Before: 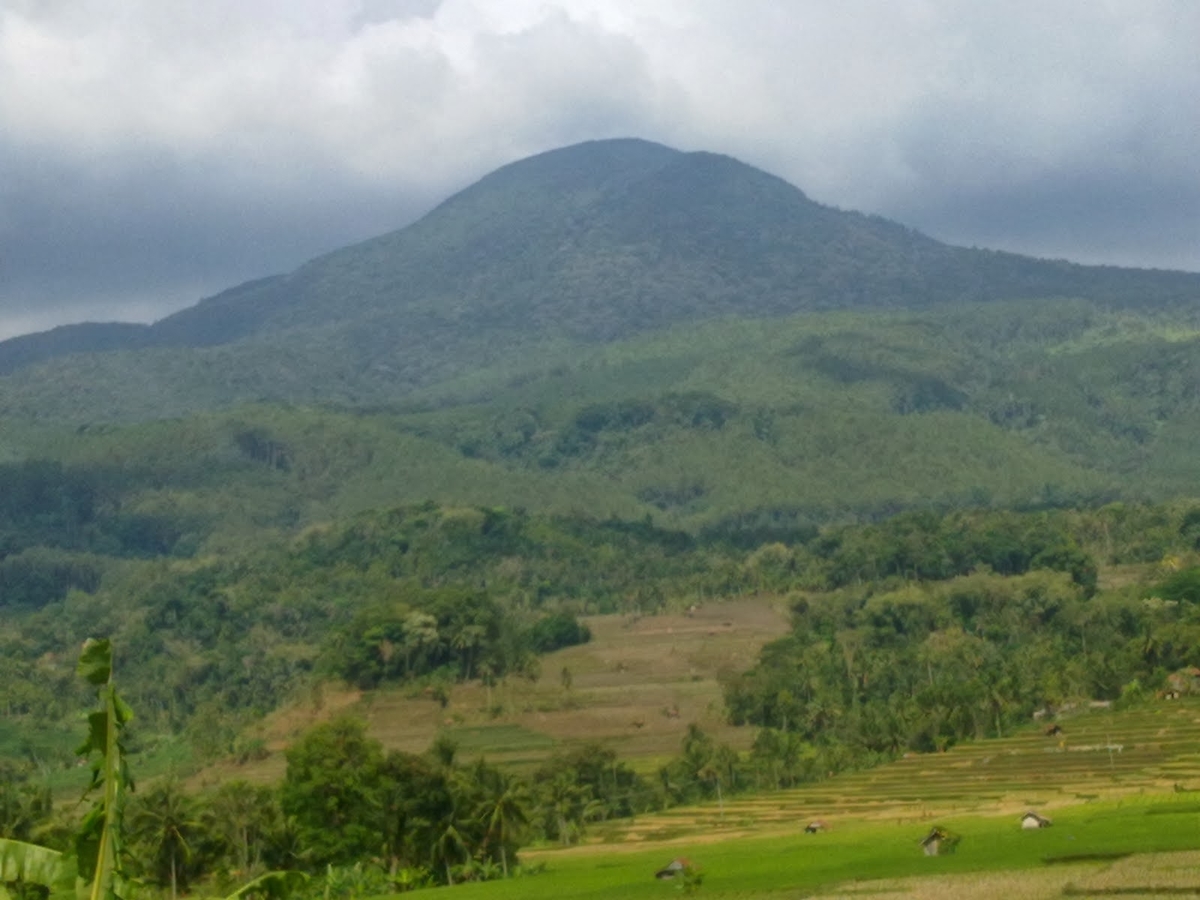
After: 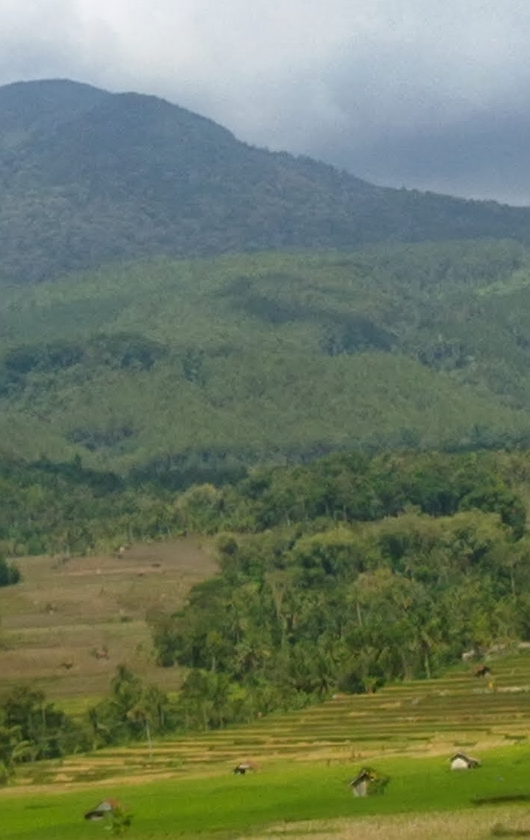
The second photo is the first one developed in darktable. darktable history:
sharpen: on, module defaults
shadows and highlights: shadows 0, highlights 40
crop: left 47.628%, top 6.643%, right 7.874%
